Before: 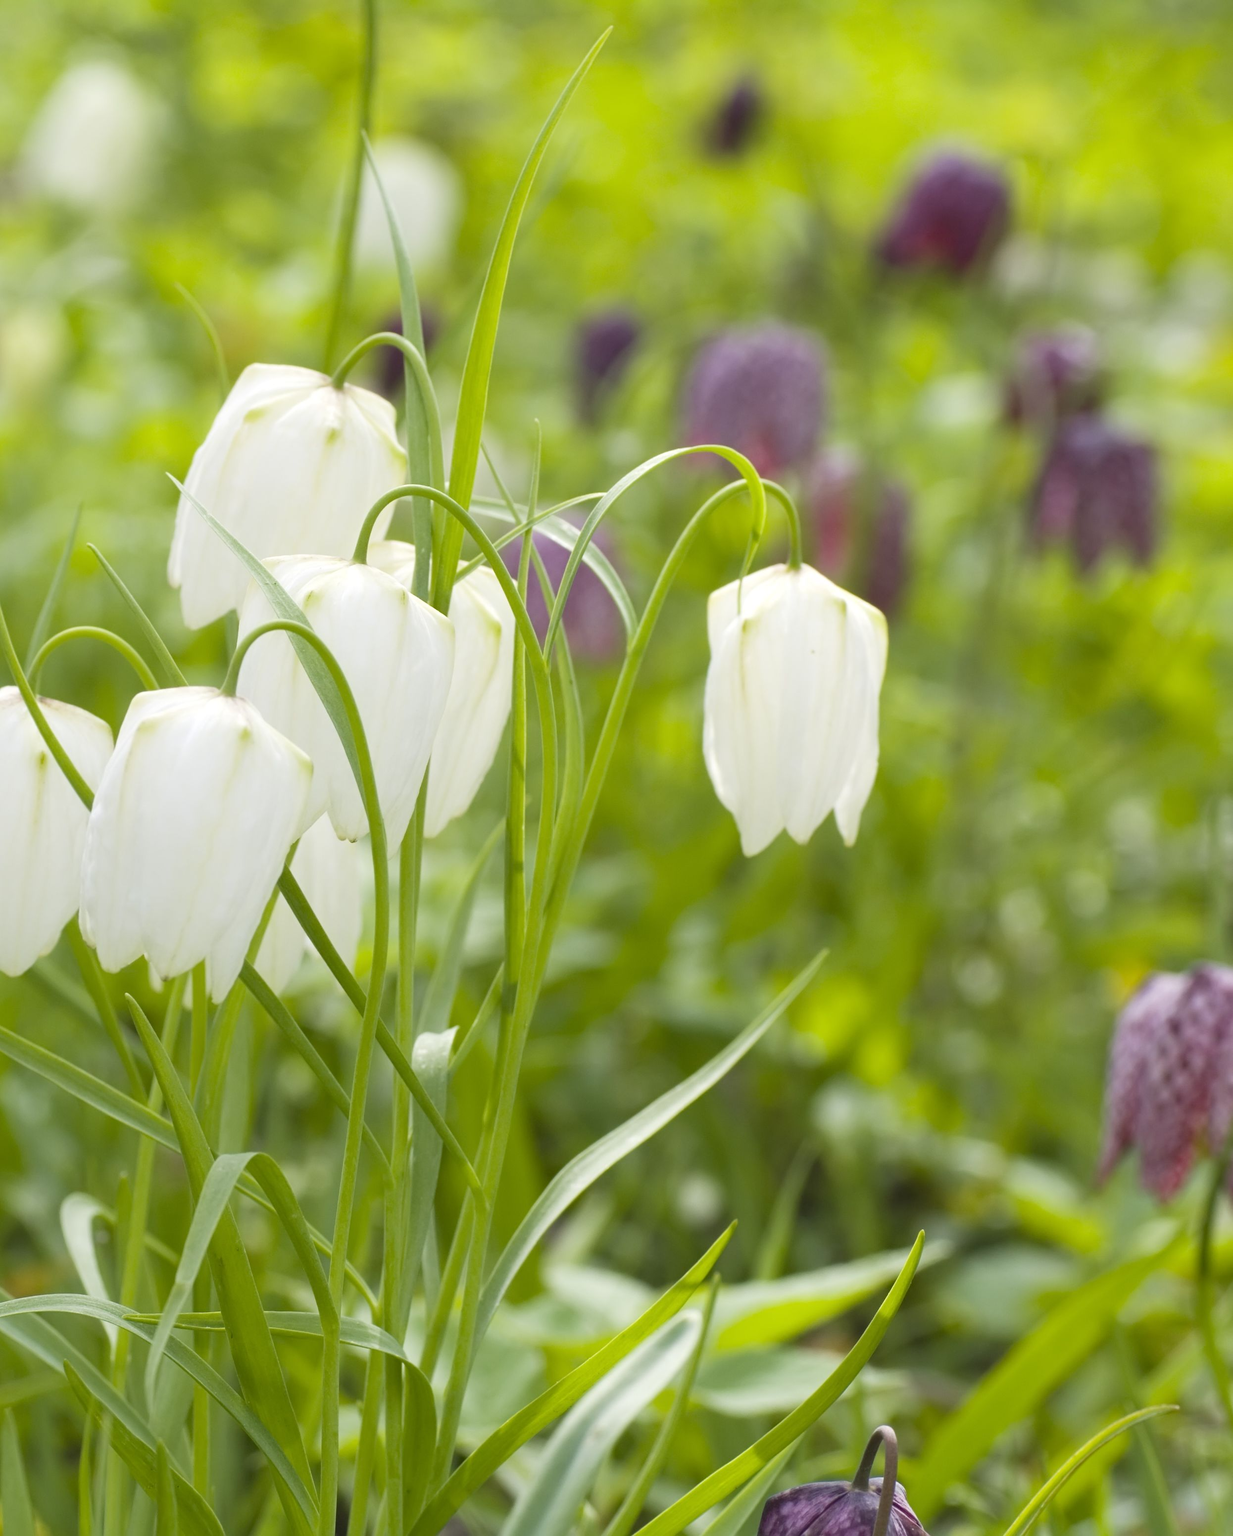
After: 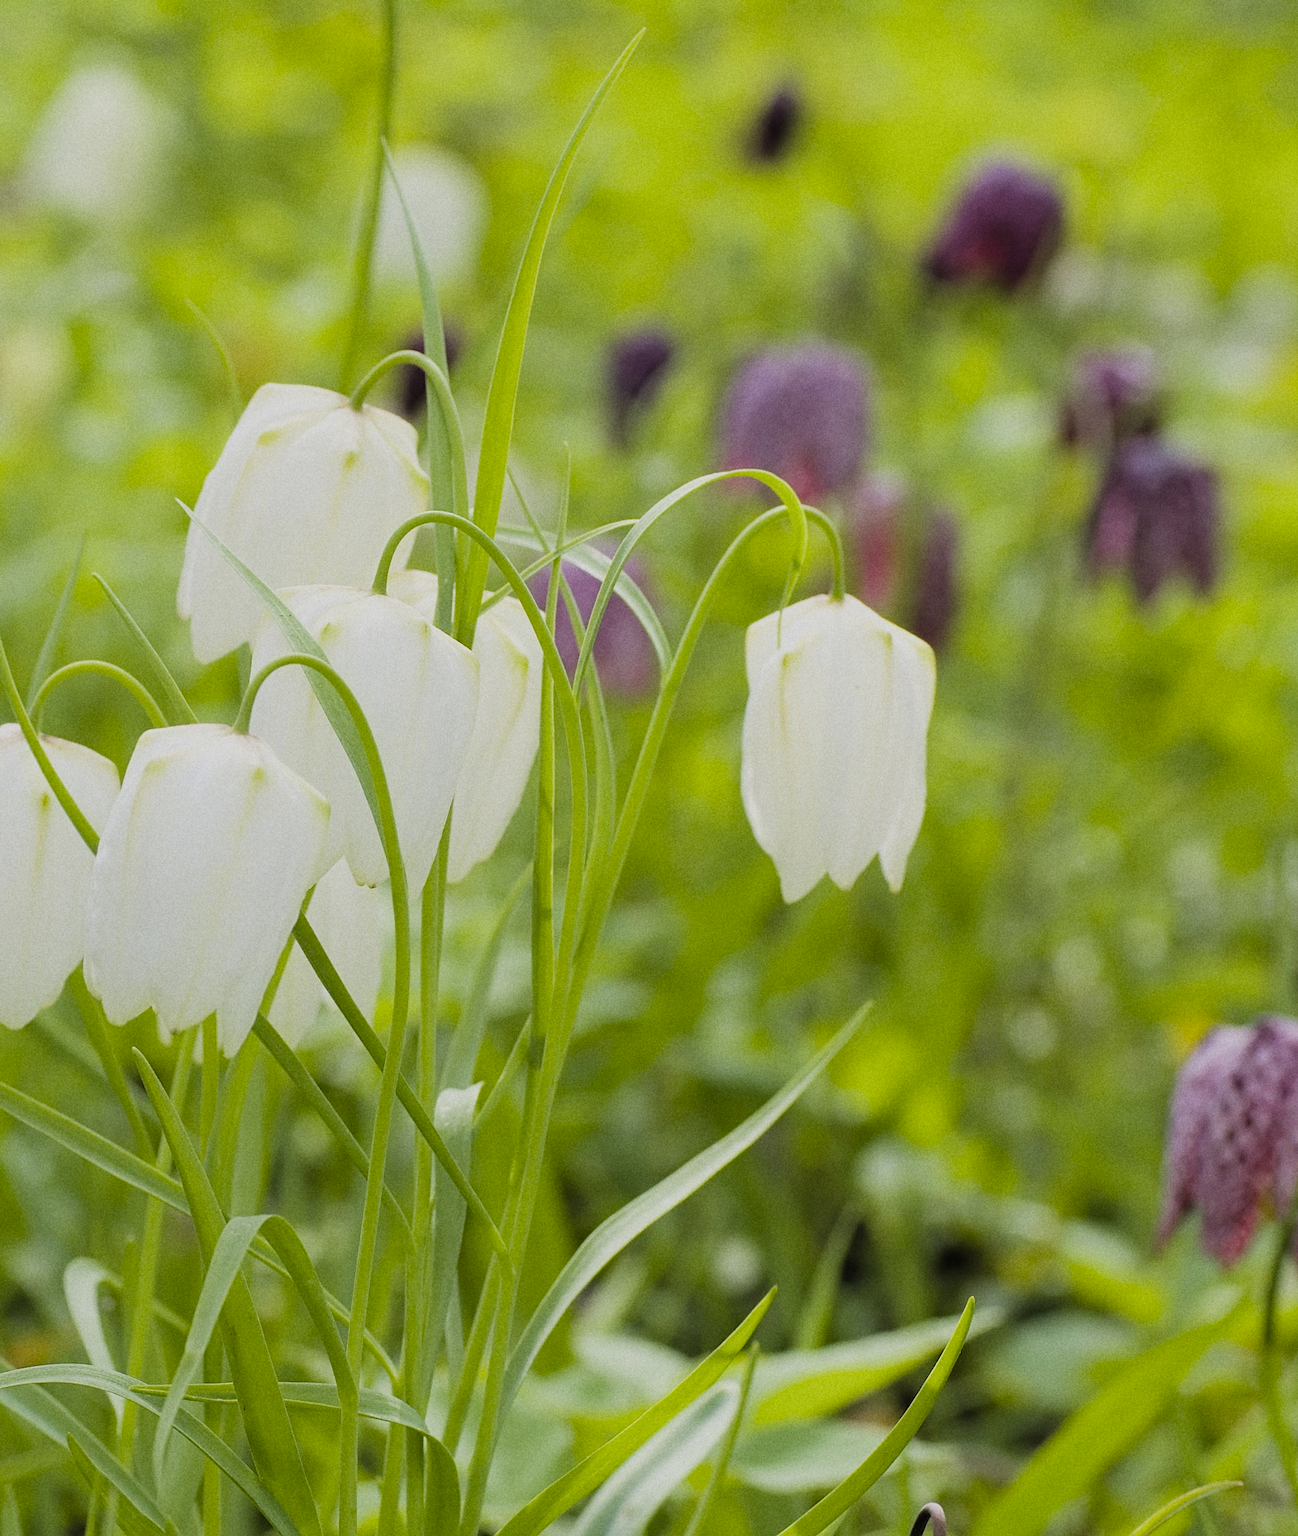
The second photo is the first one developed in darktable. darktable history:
filmic rgb: black relative exposure -4.58 EV, white relative exposure 4.8 EV, threshold 3 EV, hardness 2.36, latitude 36.07%, contrast 1.048, highlights saturation mix 1.32%, shadows ↔ highlights balance 1.25%, color science v4 (2020), enable highlight reconstruction true
sharpen: on, module defaults
contrast brightness saturation: saturation -0.05
haze removal: compatibility mode true, adaptive false
crop and rotate: top 0%, bottom 5.097%
grain: on, module defaults
